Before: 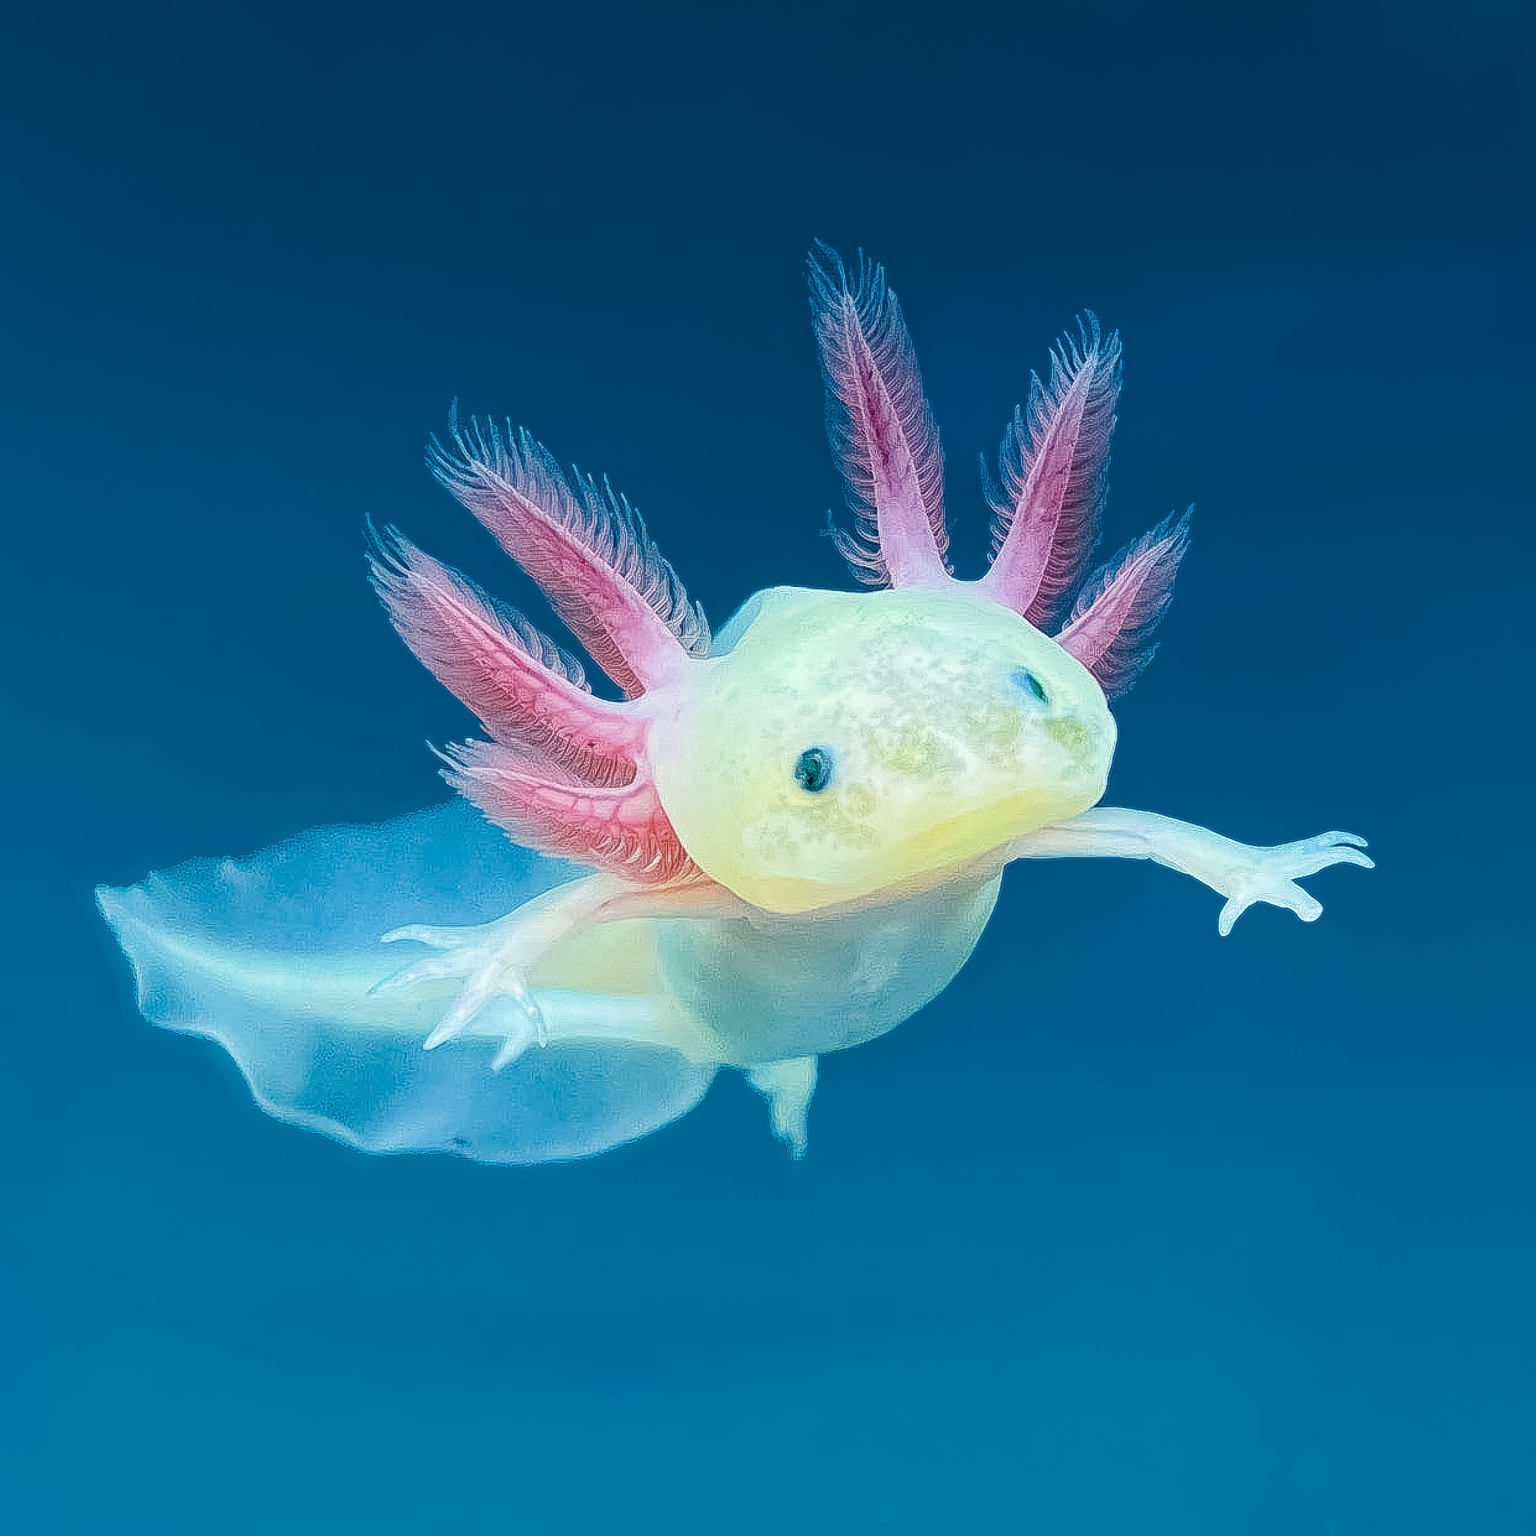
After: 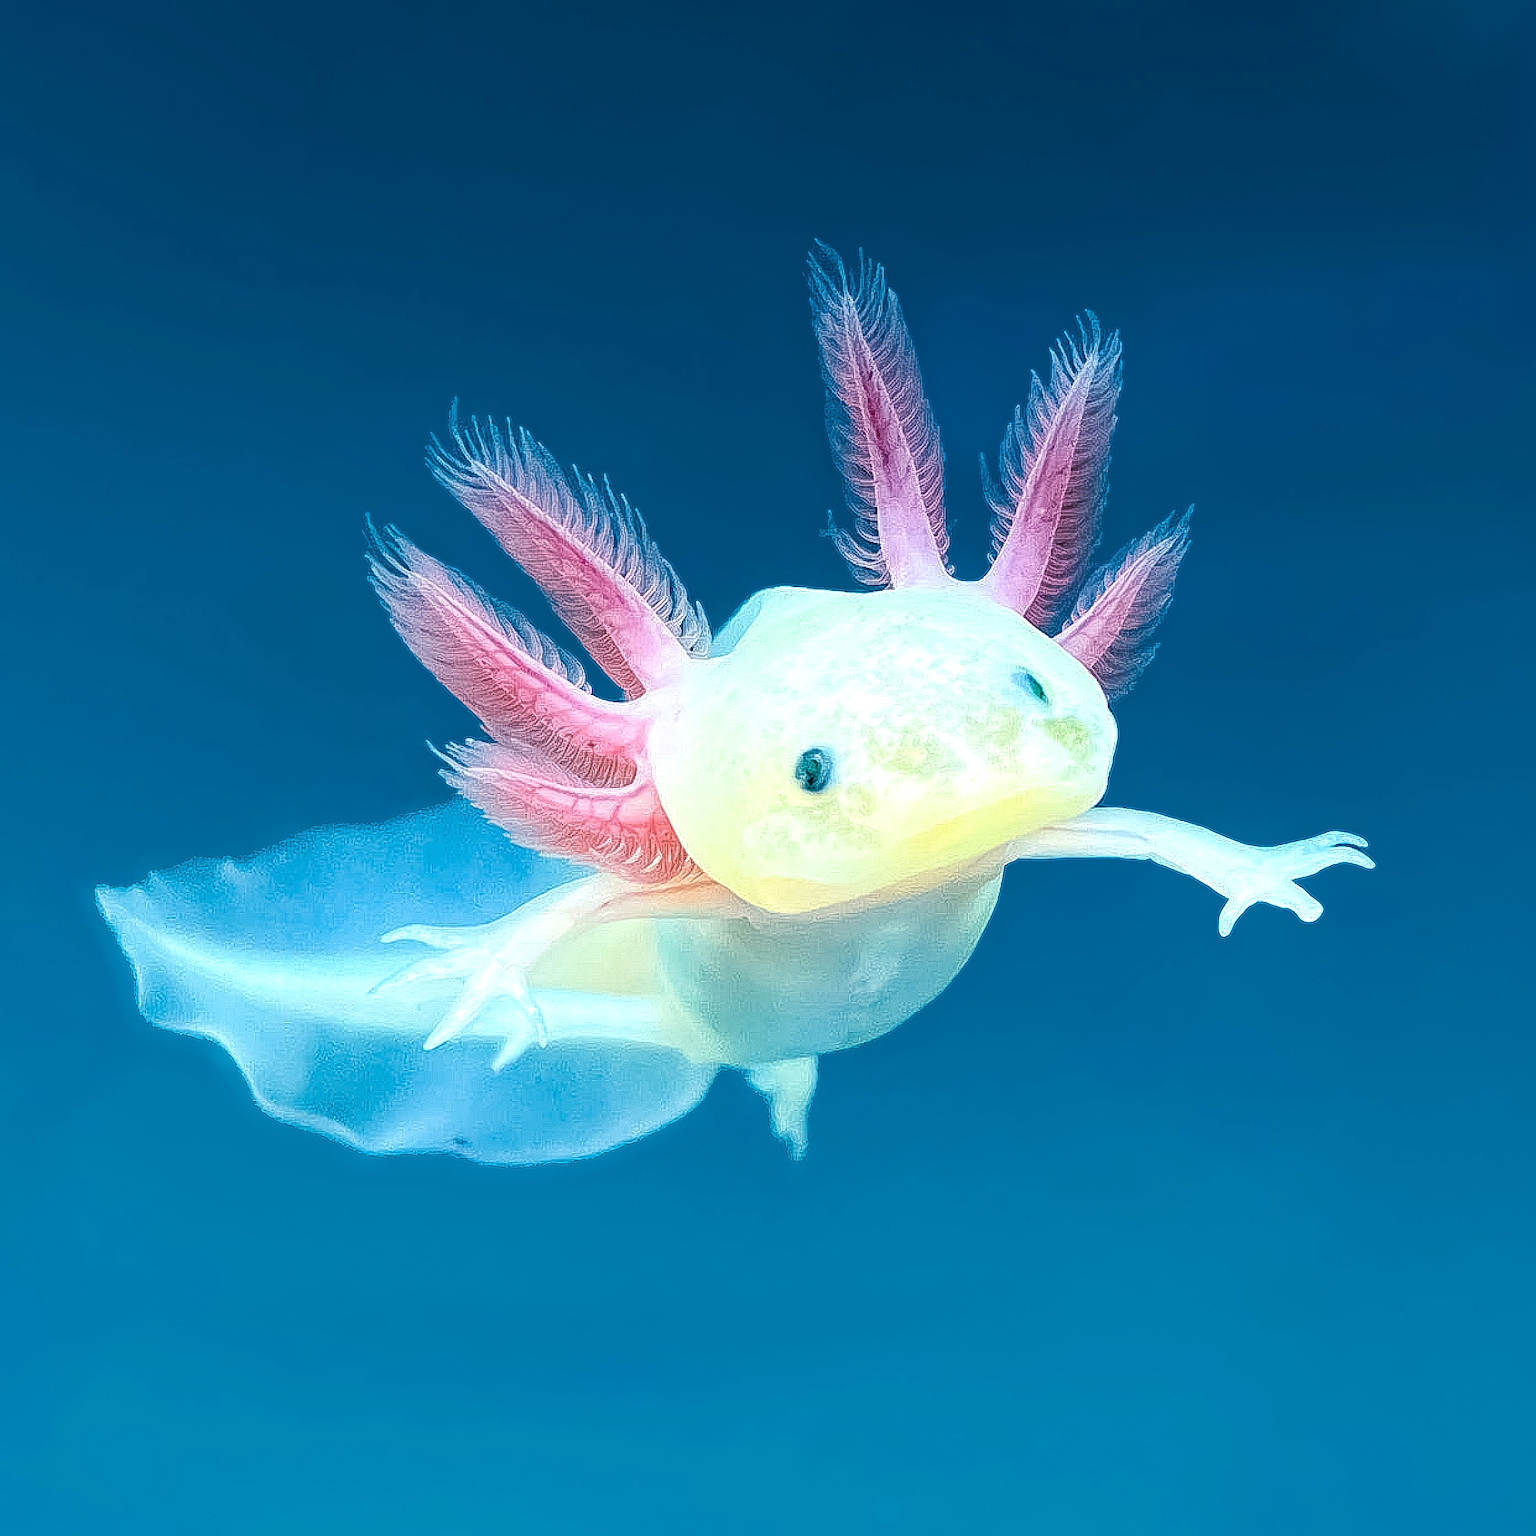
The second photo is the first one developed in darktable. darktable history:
tone equalizer: -8 EV -0.39 EV, -7 EV -0.387 EV, -6 EV -0.297 EV, -5 EV -0.243 EV, -3 EV 0.235 EV, -2 EV 0.337 EV, -1 EV 0.376 EV, +0 EV 0.439 EV
